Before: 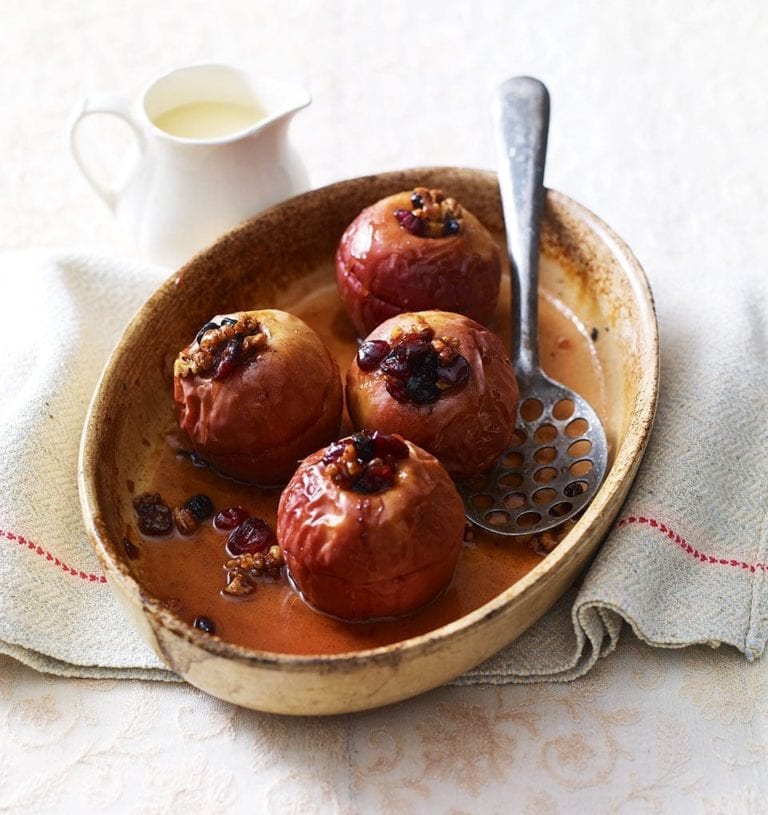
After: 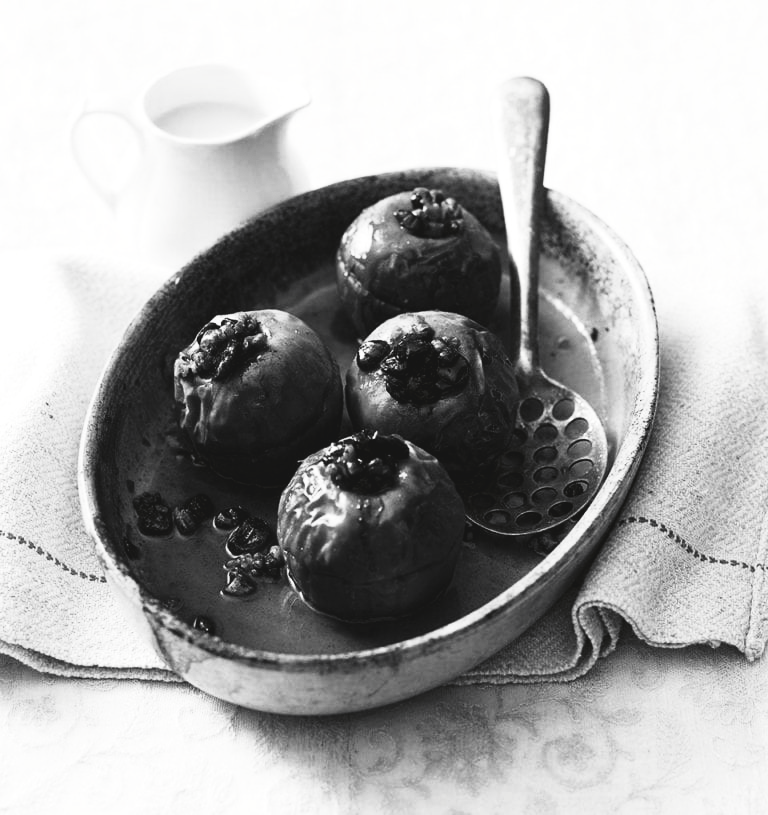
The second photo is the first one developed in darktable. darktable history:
tone curve: curves: ch0 [(0, 0) (0.003, 0.063) (0.011, 0.063) (0.025, 0.063) (0.044, 0.066) (0.069, 0.071) (0.1, 0.09) (0.136, 0.116) (0.177, 0.144) (0.224, 0.192) (0.277, 0.246) (0.335, 0.311) (0.399, 0.399) (0.468, 0.49) (0.543, 0.589) (0.623, 0.709) (0.709, 0.827) (0.801, 0.918) (0.898, 0.969) (1, 1)], preserve colors none
color look up table: target L [91.64, 85.98, 79.52, 81.33, 82.41, 74.05, 71.22, 68.74, 41.55, 42.1, 43.46, 37.41, 33.18, 19.87, 6.319, 200.09, 76.61, 62.72, 66.74, 64.99, 58.12, 52.54, 46.43, 32.75, 19.87, 10.27, 93.05, 87.41, 90.24, 73.19, 67, 64.99, 80.6, 79.88, 83.12, 63.73, 45.09, 36.57, 33.18, 15.16, 34.59, 13.23, 94.45, 82.76, 67.37, 70.48, 49.1, 51.75, 23.97], target a [-0.1, -0.003, -0.002, 0, -0.002, 0, 0.001, 0.001, 0, 0.001, 0.001, 0.001, 0, 0, -0.229, 0, -0.002, 0.001 ×5, 0 ×4, -0.003, -0.101, -0.101, 0.001, 0.001, 0.001, 0, 0, -0.001, 0.001, 0.001, 0, 0, 0, 0.001, 0, -0.1, 0, 0, 0.001, 0.001, 0.001, 0], target b [1.238, 0.026, 0.025, 0.003, 0.026, 0.003, -0.004, -0.004, 0, -0.004, -0.004, -0.004, -0.001, -0.001, 2.828, 0, 0.025, -0.004 ×5, 0, -0.001, -0.001, 0, 0.025, 1.251, 1.242, -0.004, -0.004, -0.004, 0.003, 0.003, 0.003, -0.004, -0.004, -0.001, -0.001, 0.005, -0.004, 0.005, 1.23, 0.003, 0.003, -0.004, -0.004, -0.004, -0.001], num patches 49
